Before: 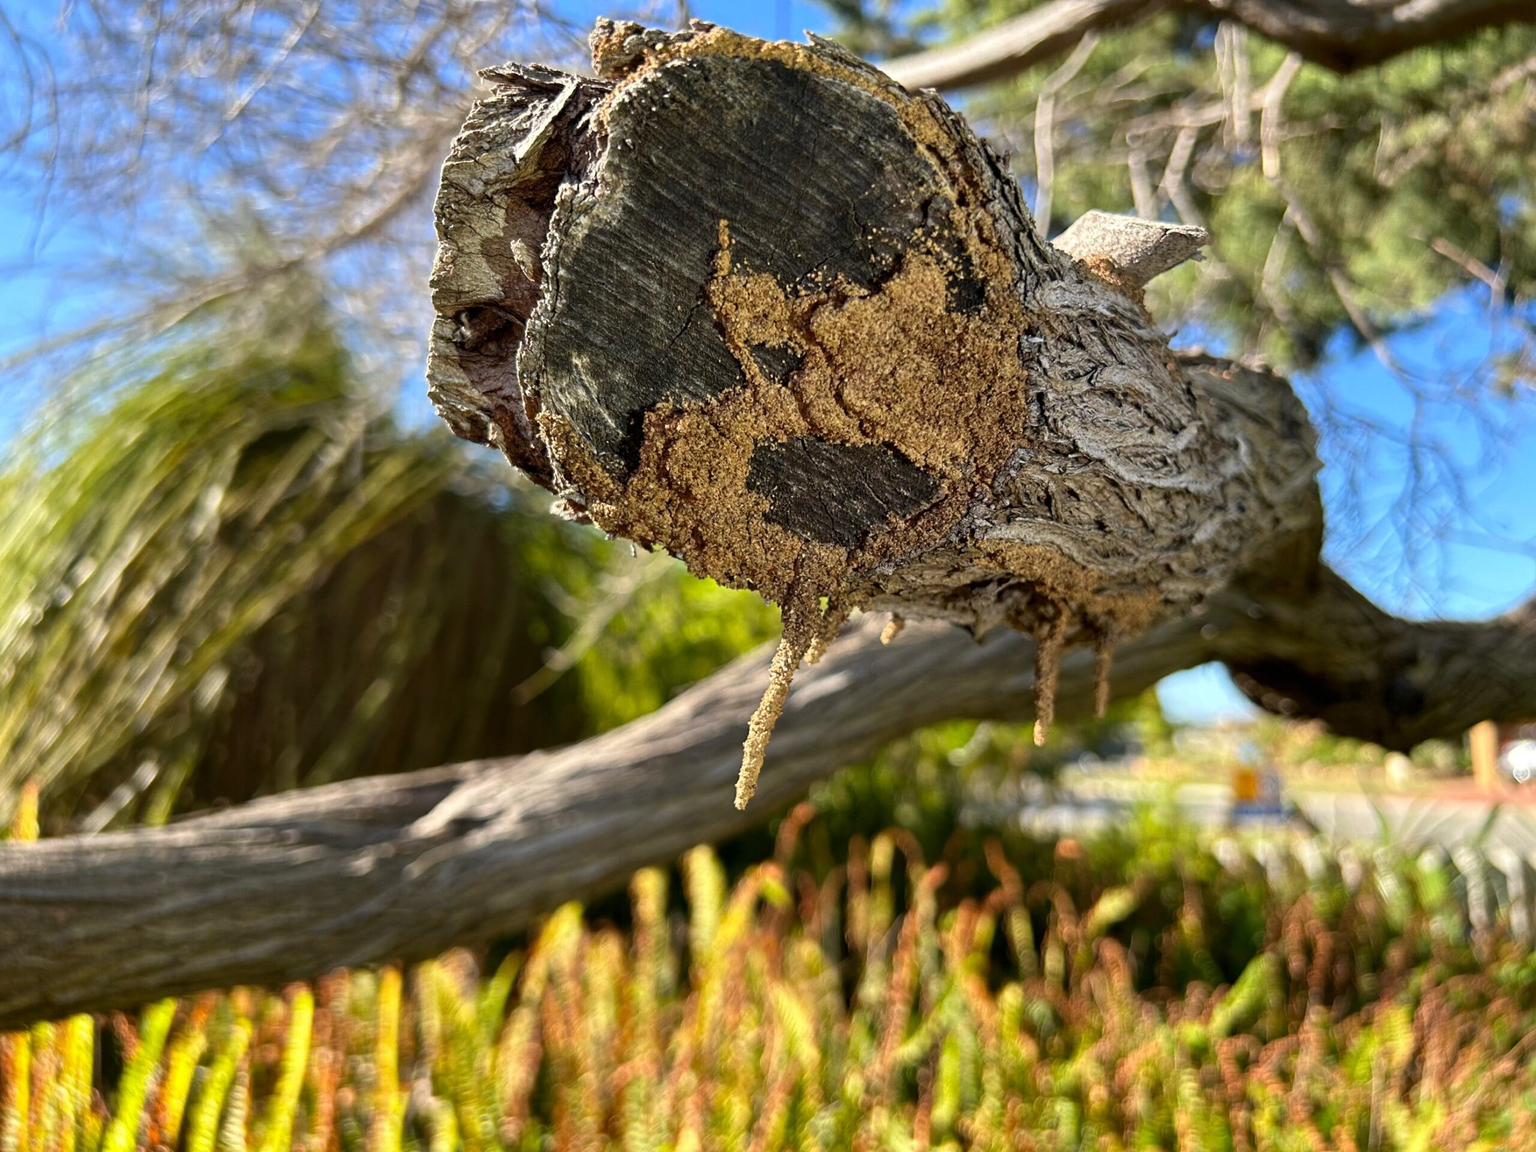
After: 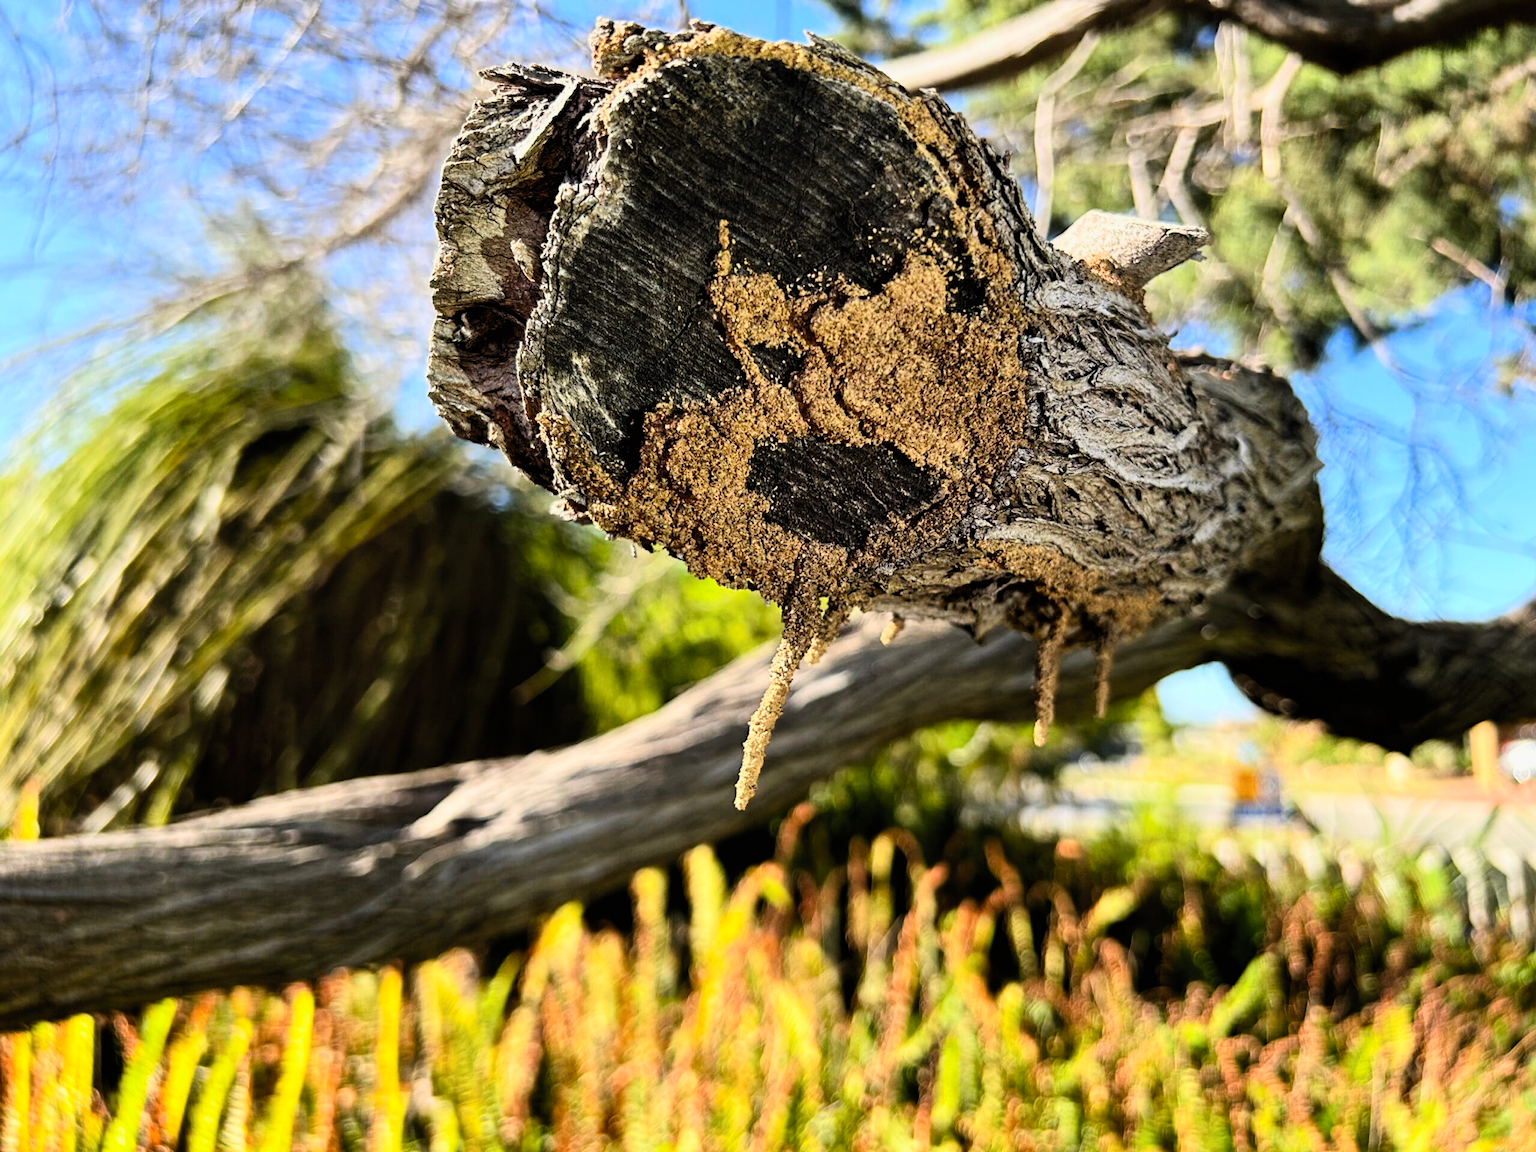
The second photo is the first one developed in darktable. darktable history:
filmic rgb: black relative exposure -16 EV, white relative exposure 6.29 EV, hardness 5.1, contrast 1.35
contrast brightness saturation: contrast 0.2, brightness 0.16, saturation 0.22
